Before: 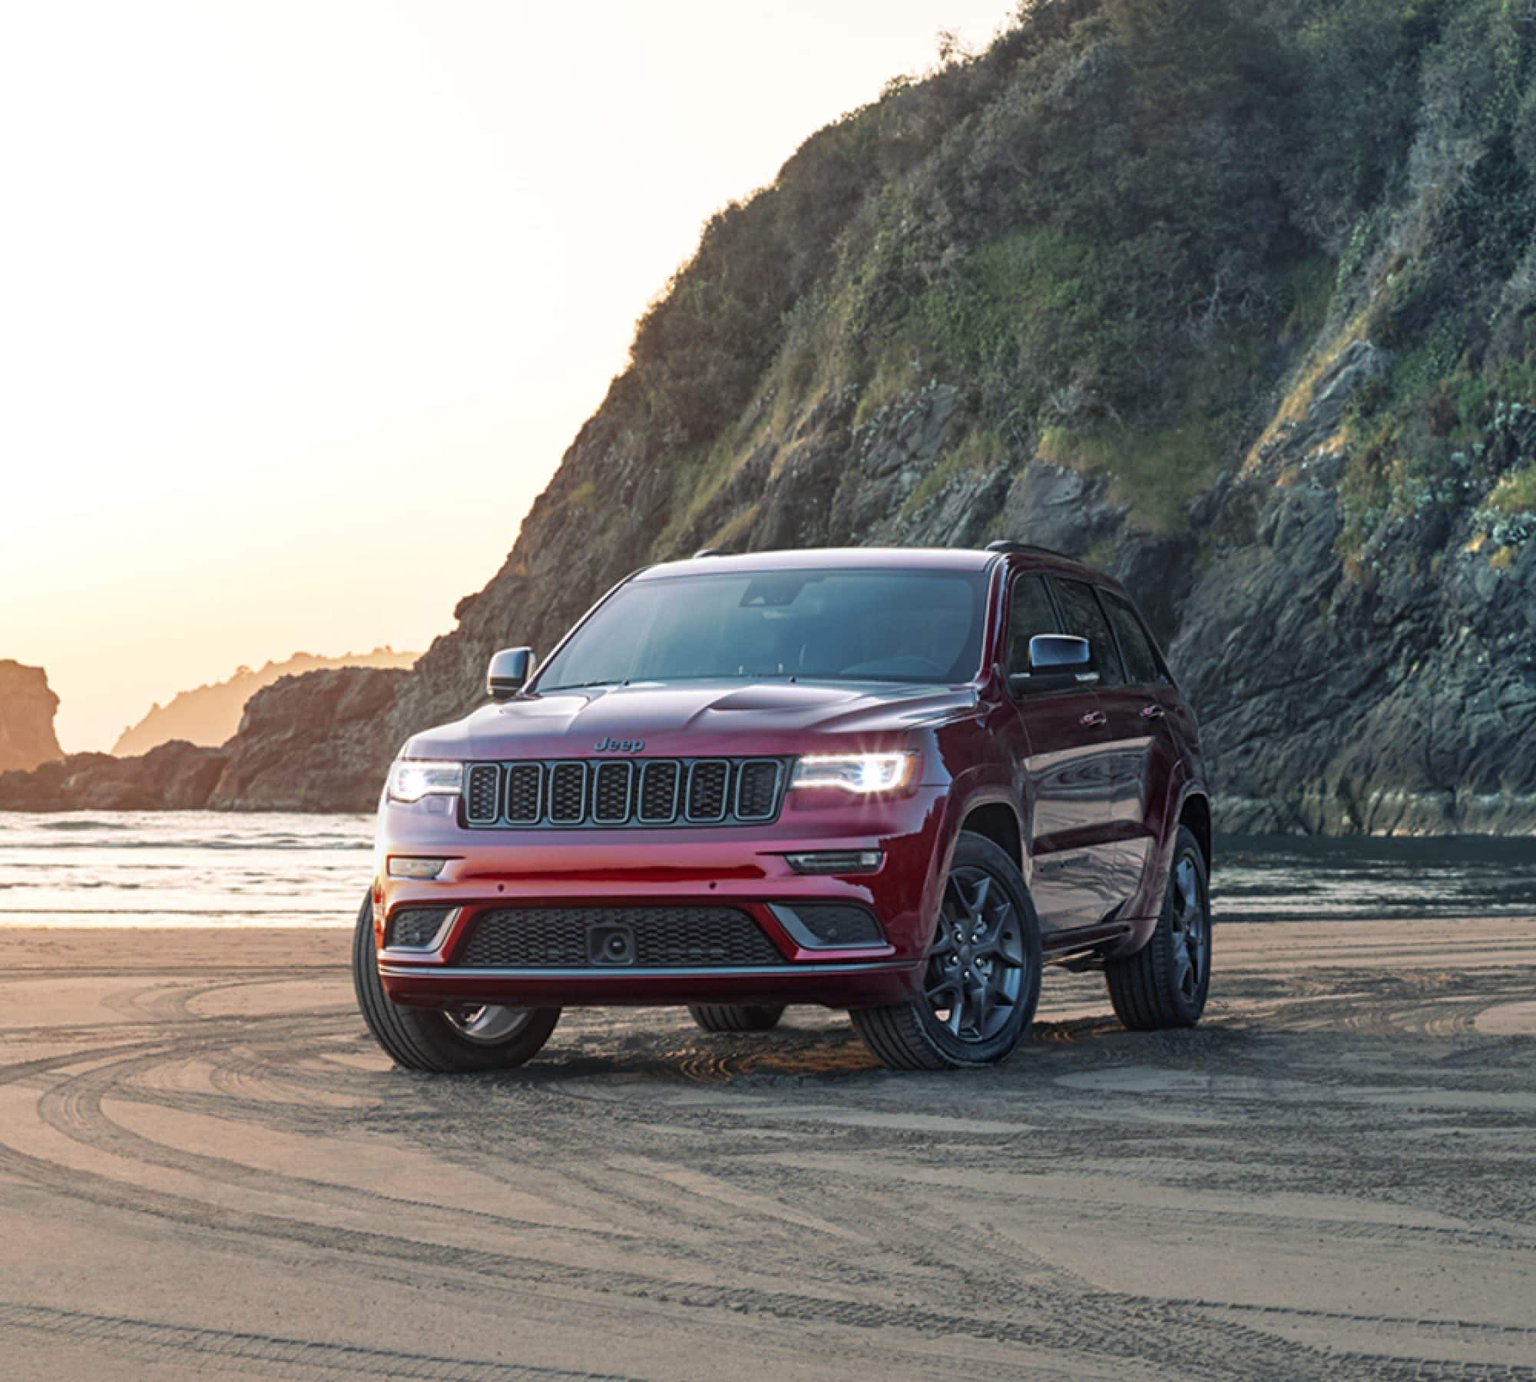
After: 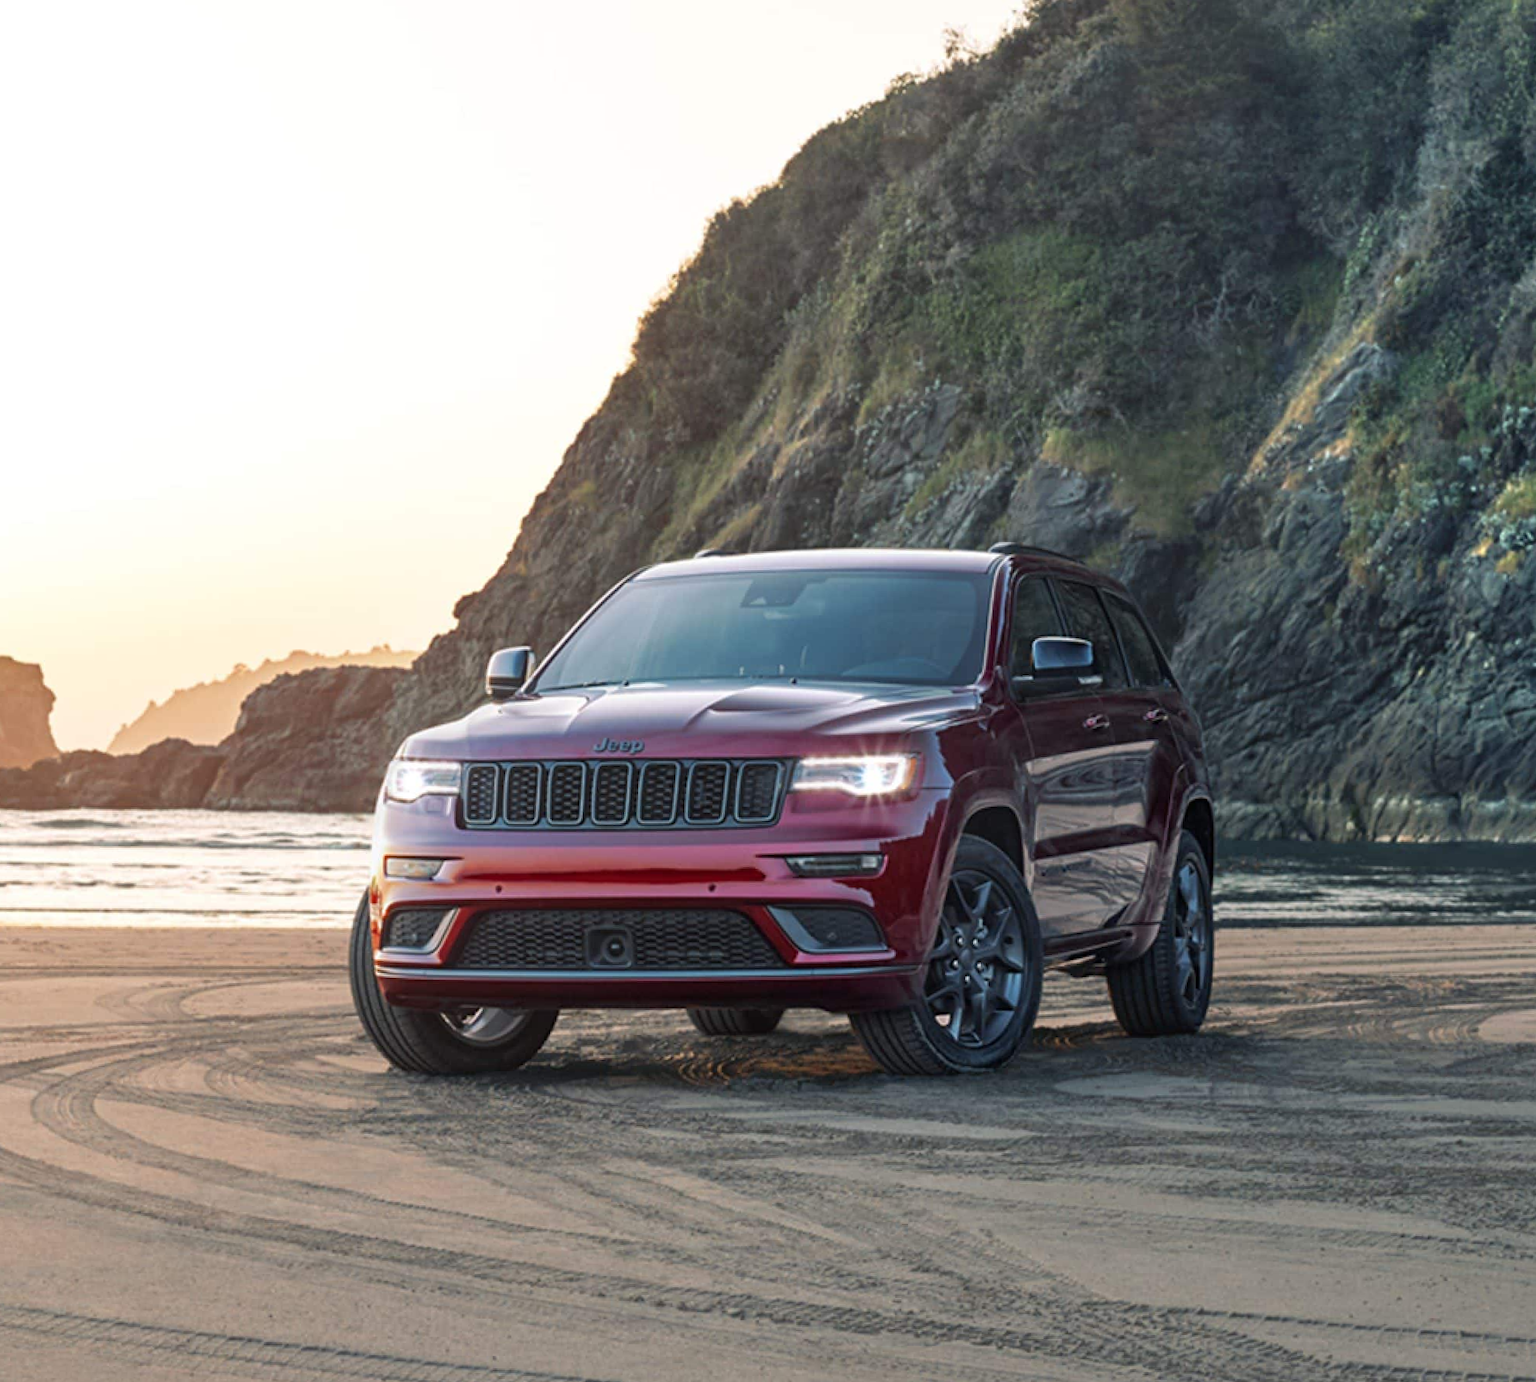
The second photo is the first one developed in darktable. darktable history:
crop and rotate: angle -0.34°
